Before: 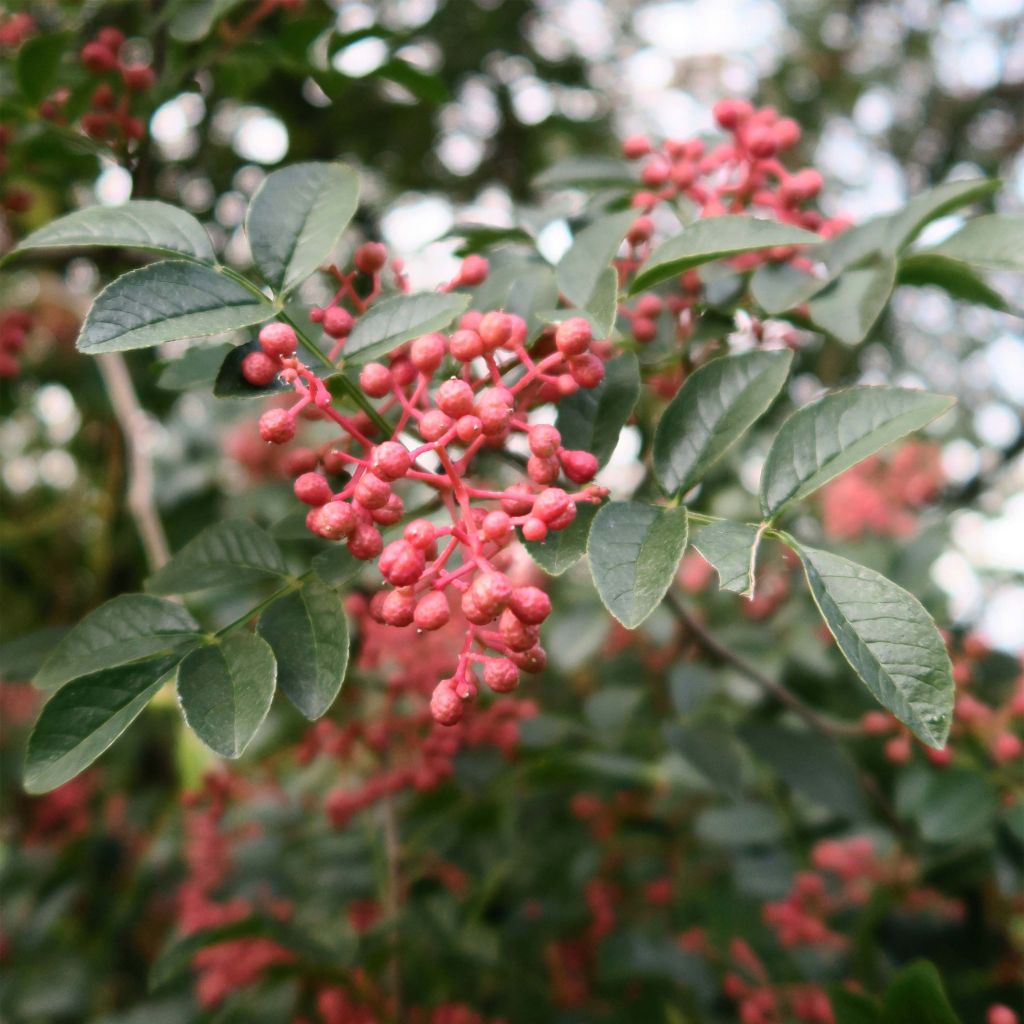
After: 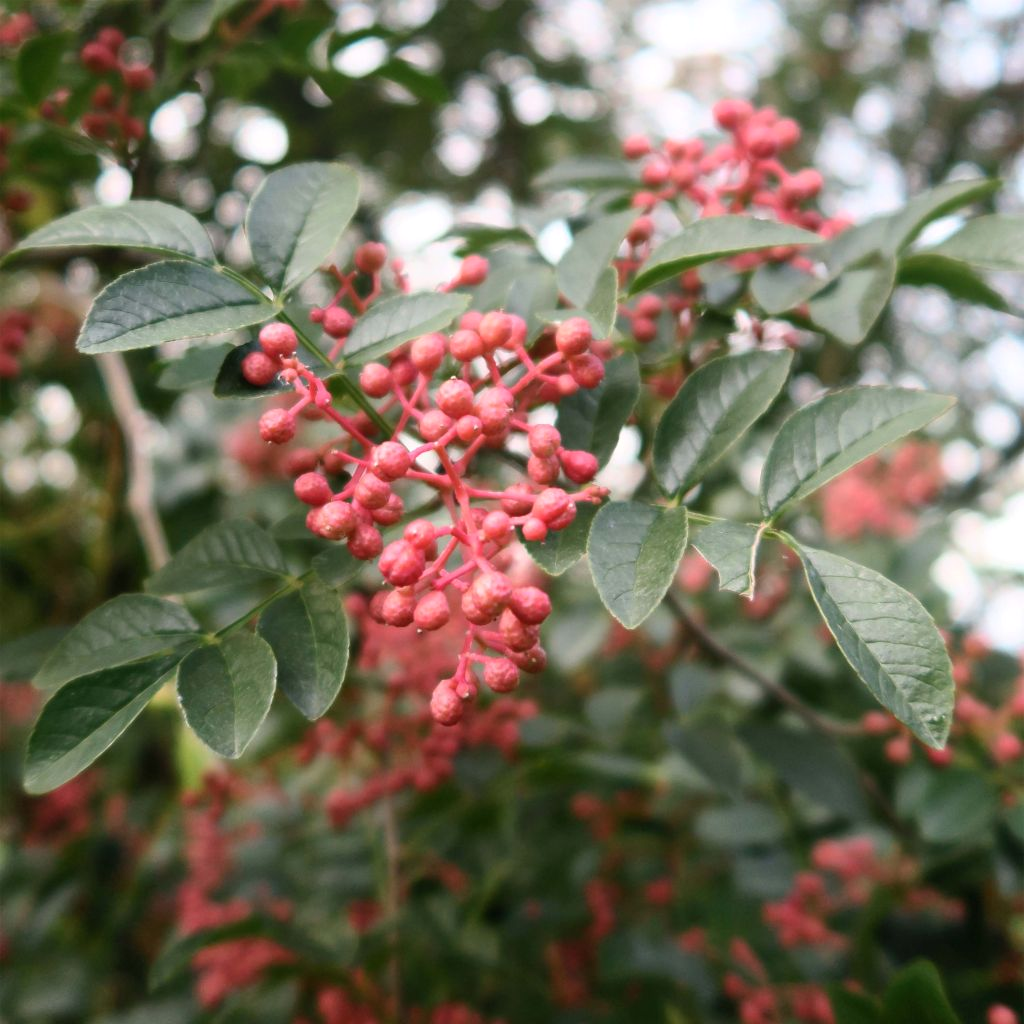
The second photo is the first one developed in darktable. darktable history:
shadows and highlights: shadows 12, white point adjustment 1.2, soften with gaussian
bloom: size 15%, threshold 97%, strength 7%
